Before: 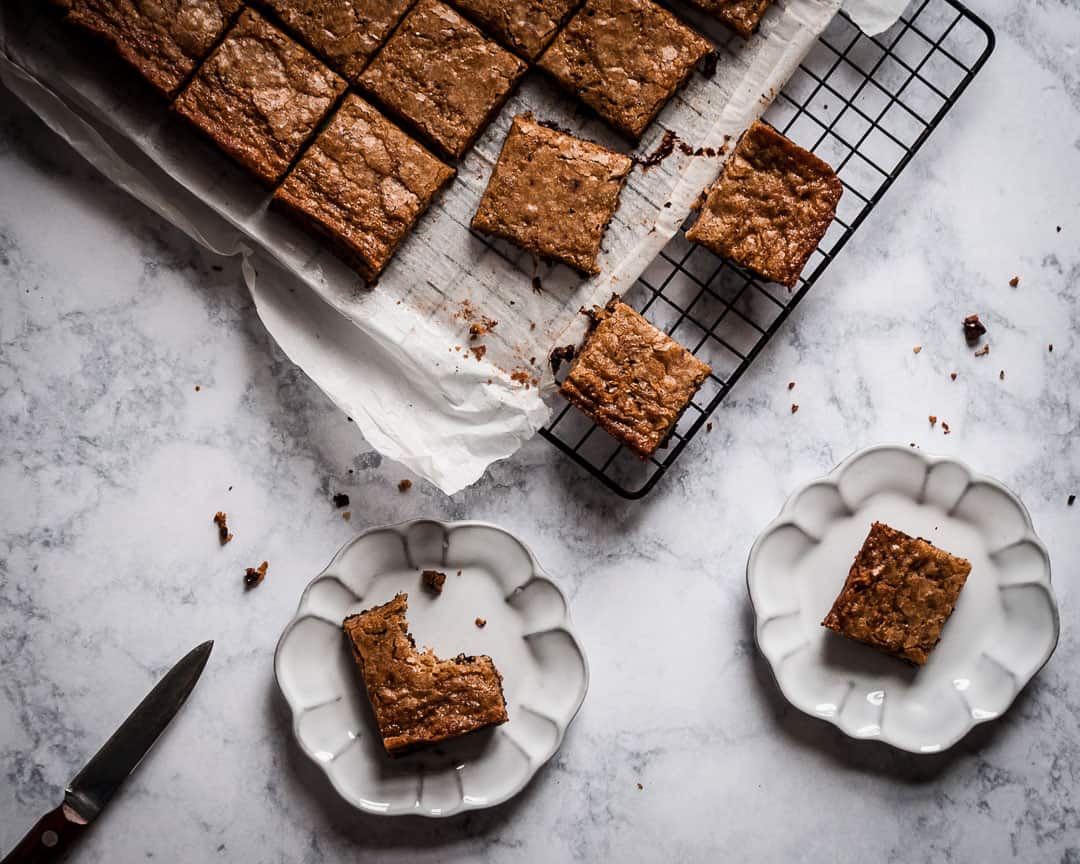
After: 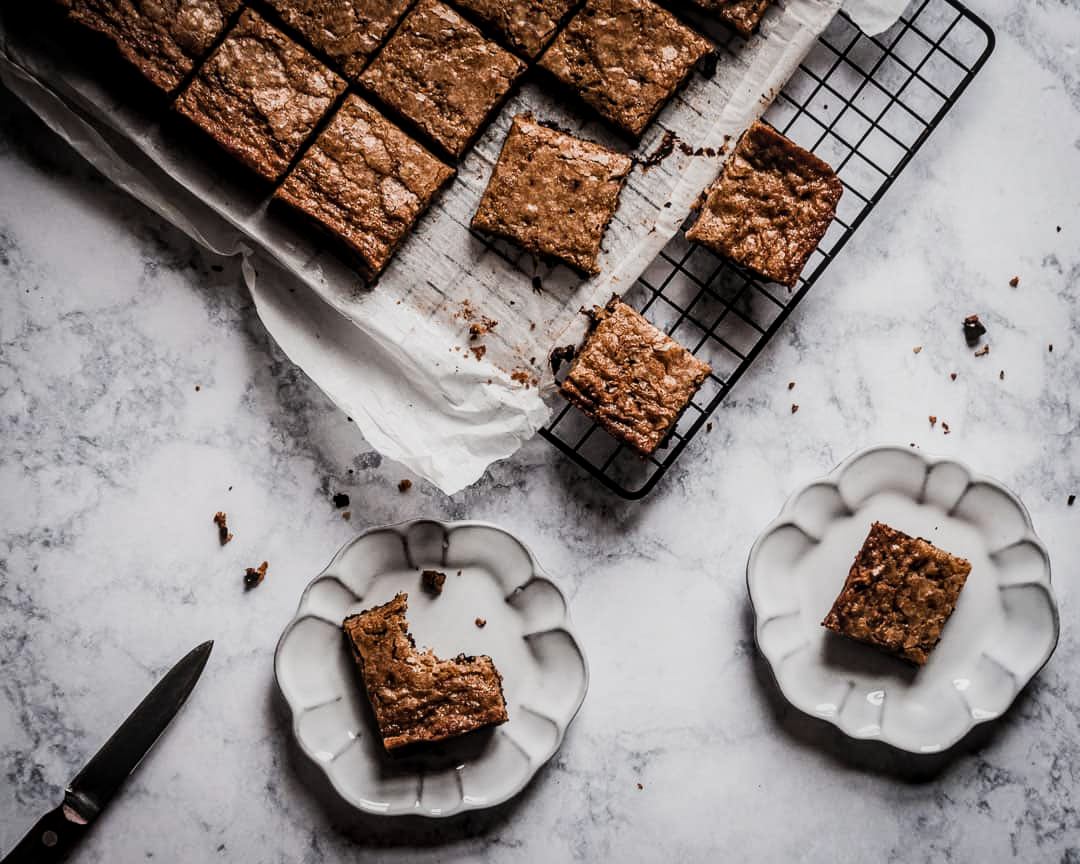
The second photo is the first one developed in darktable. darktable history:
local contrast: on, module defaults
filmic rgb: black relative exposure -8.11 EV, white relative exposure 3.01 EV, hardness 5.41, contrast 1.239, color science v5 (2021), contrast in shadows safe, contrast in highlights safe
